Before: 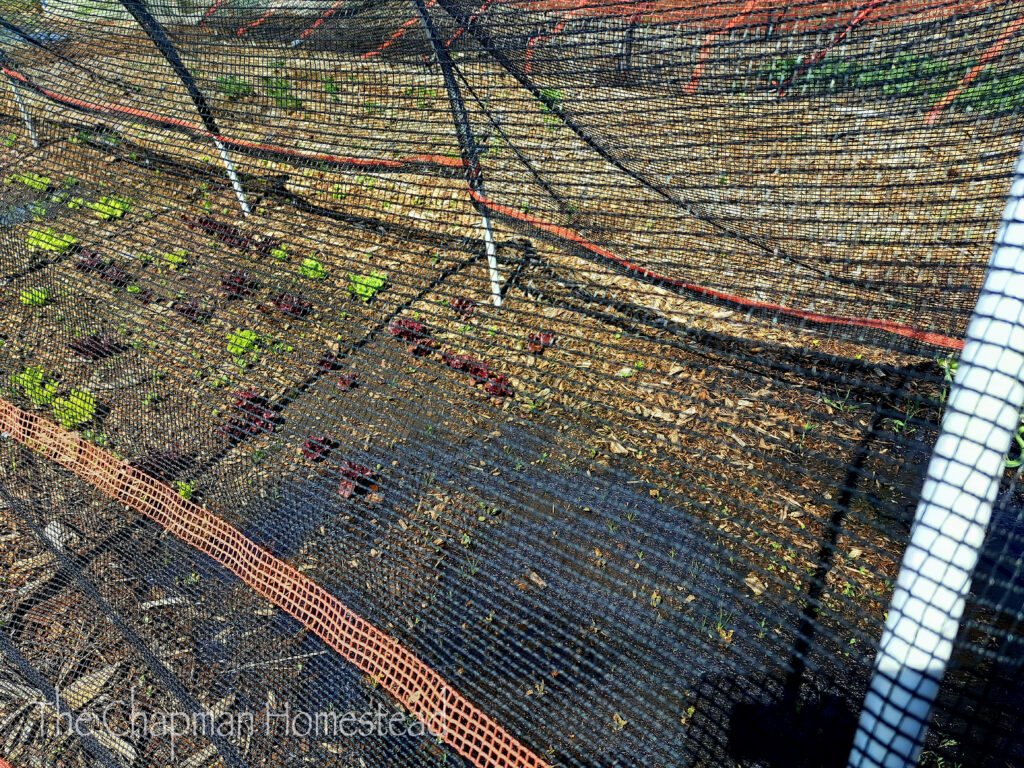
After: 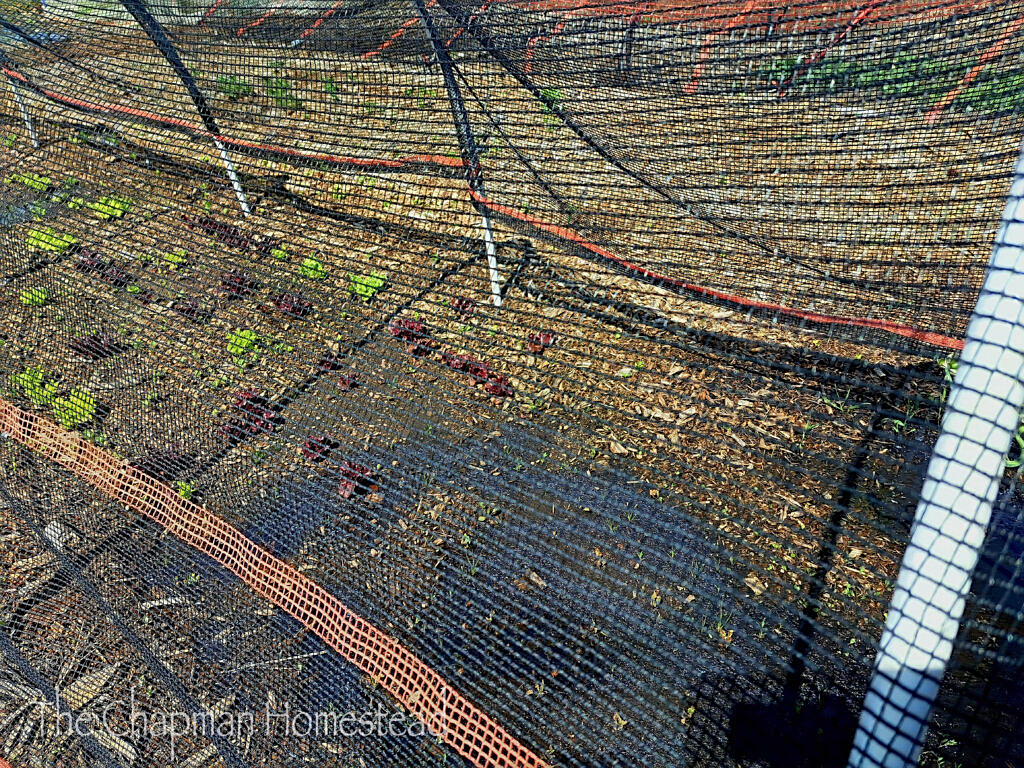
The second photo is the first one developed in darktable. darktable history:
sharpen: on, module defaults
color balance rgb: contrast -10%
